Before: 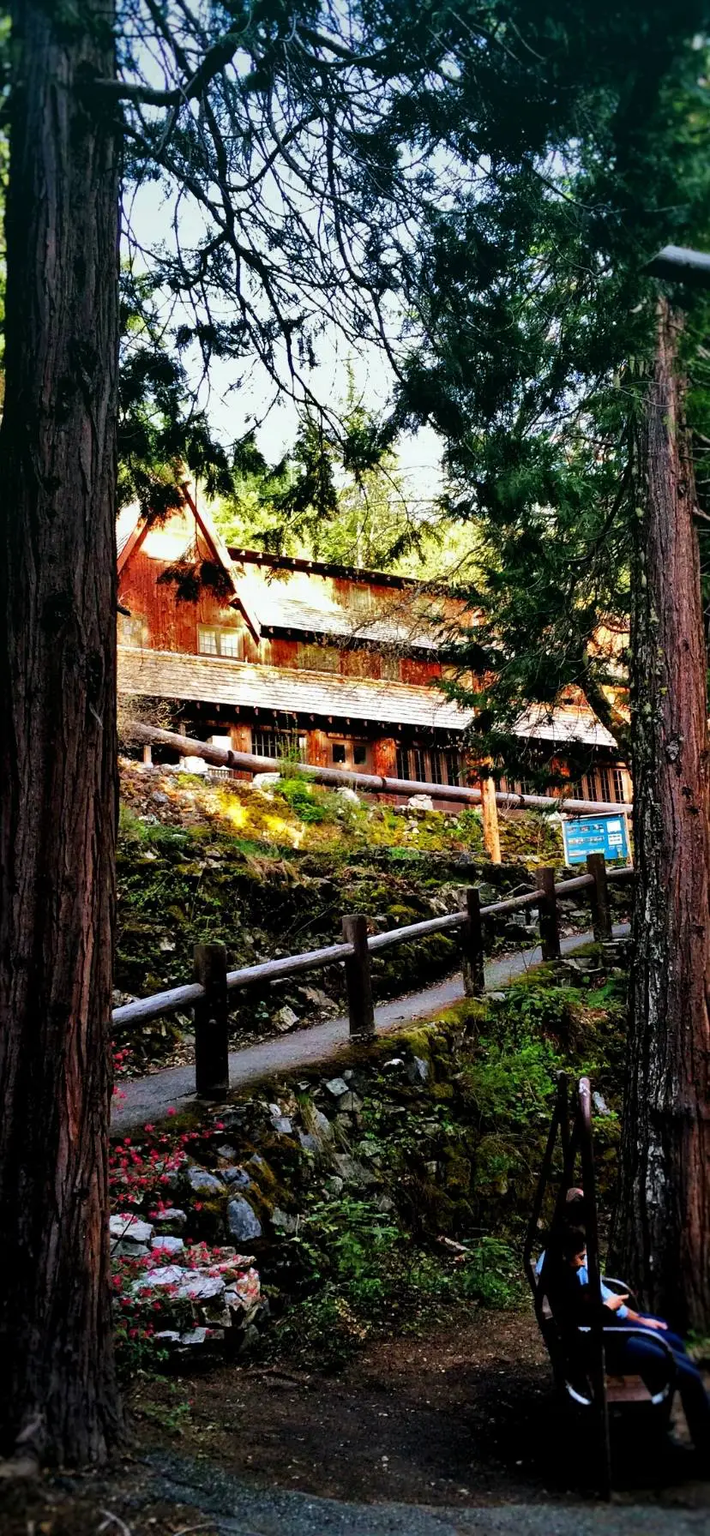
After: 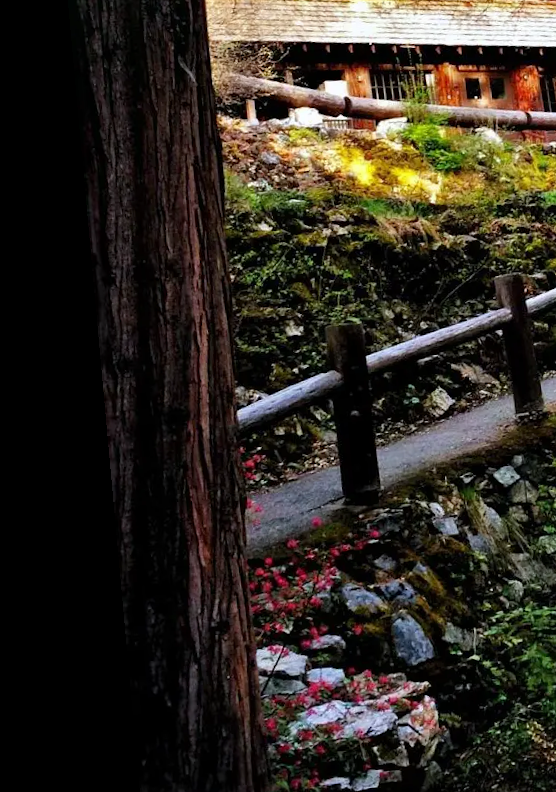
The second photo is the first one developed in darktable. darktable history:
white balance: red 0.988, blue 1.017
rotate and perspective: rotation -5.2°, automatic cropping off
crop: top 44.483%, right 43.593%, bottom 12.892%
